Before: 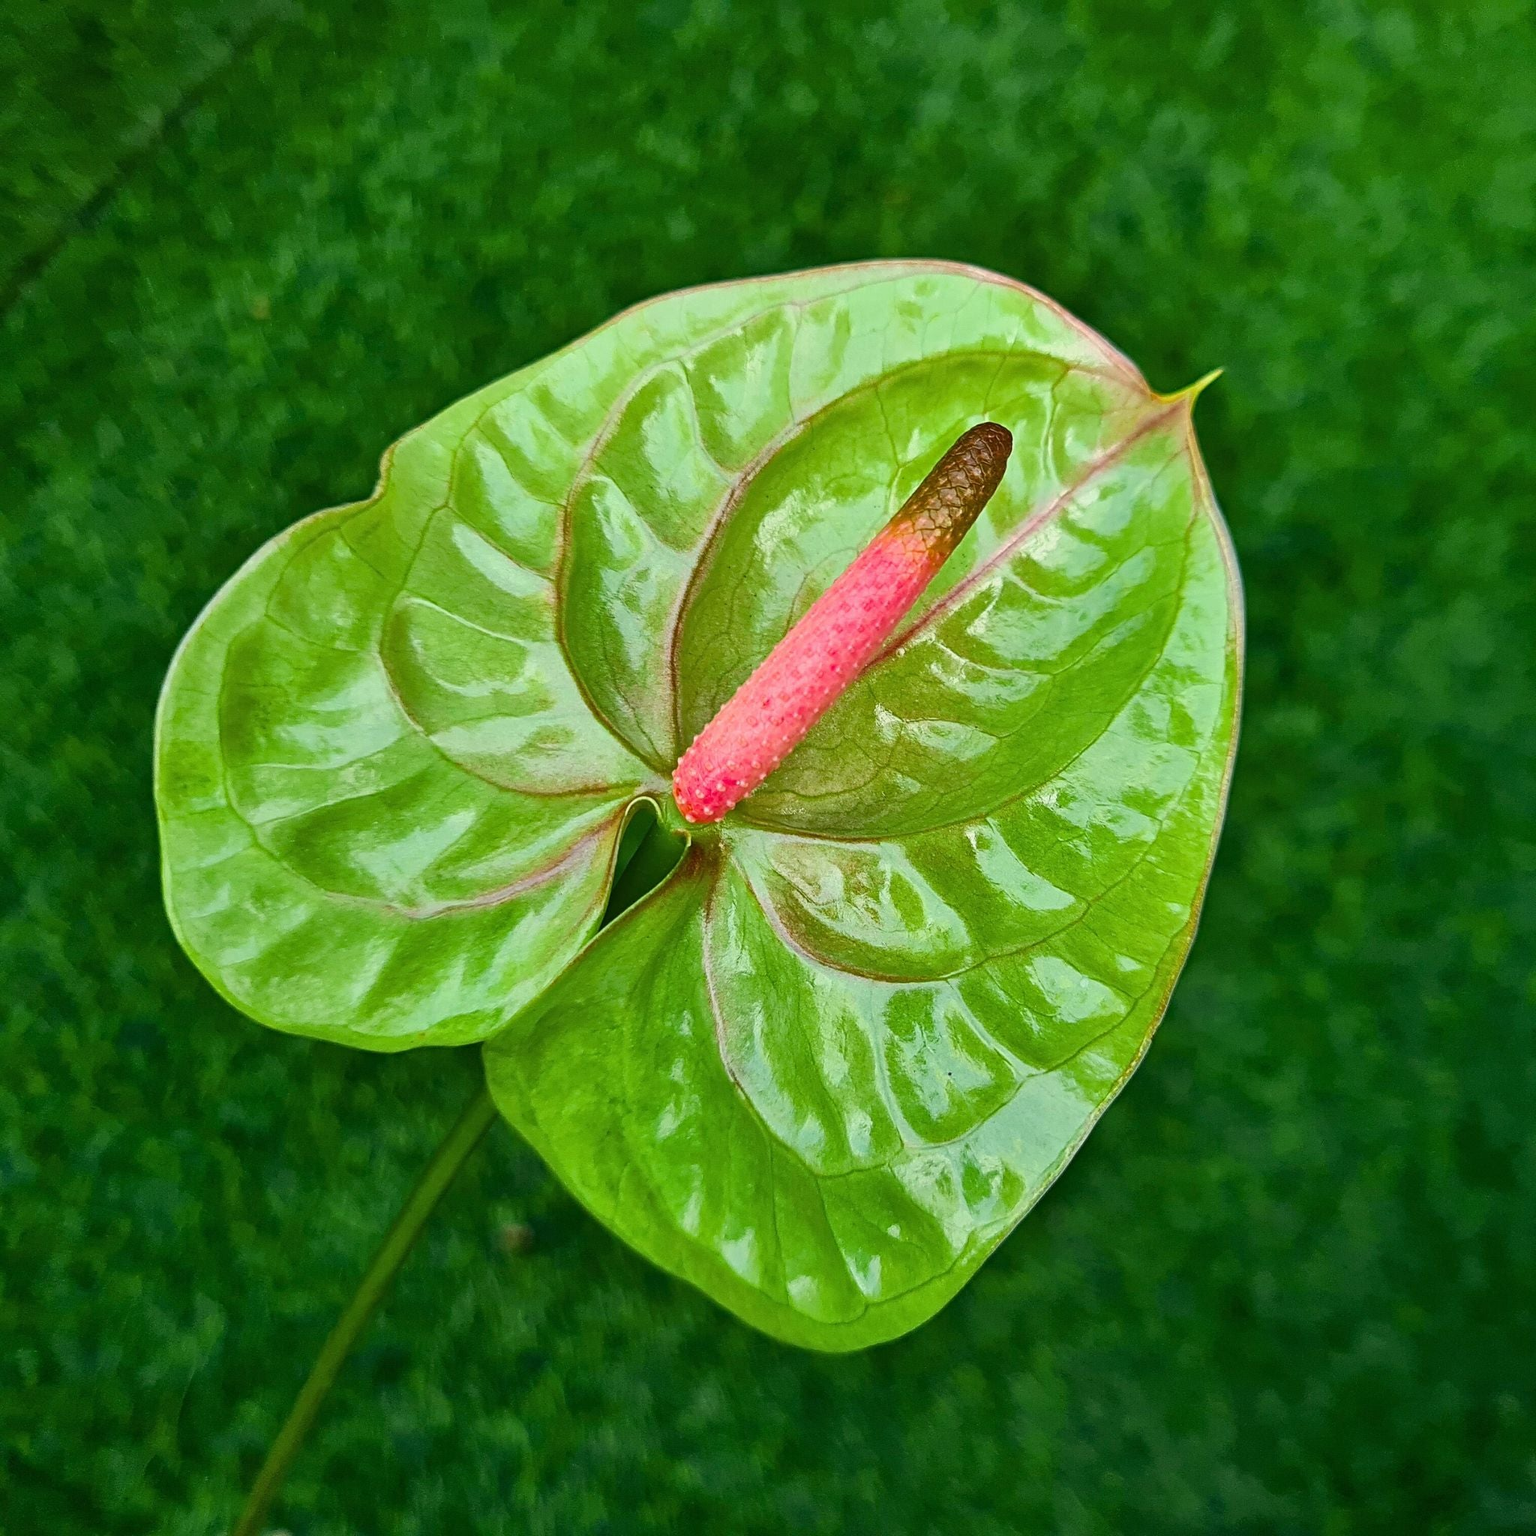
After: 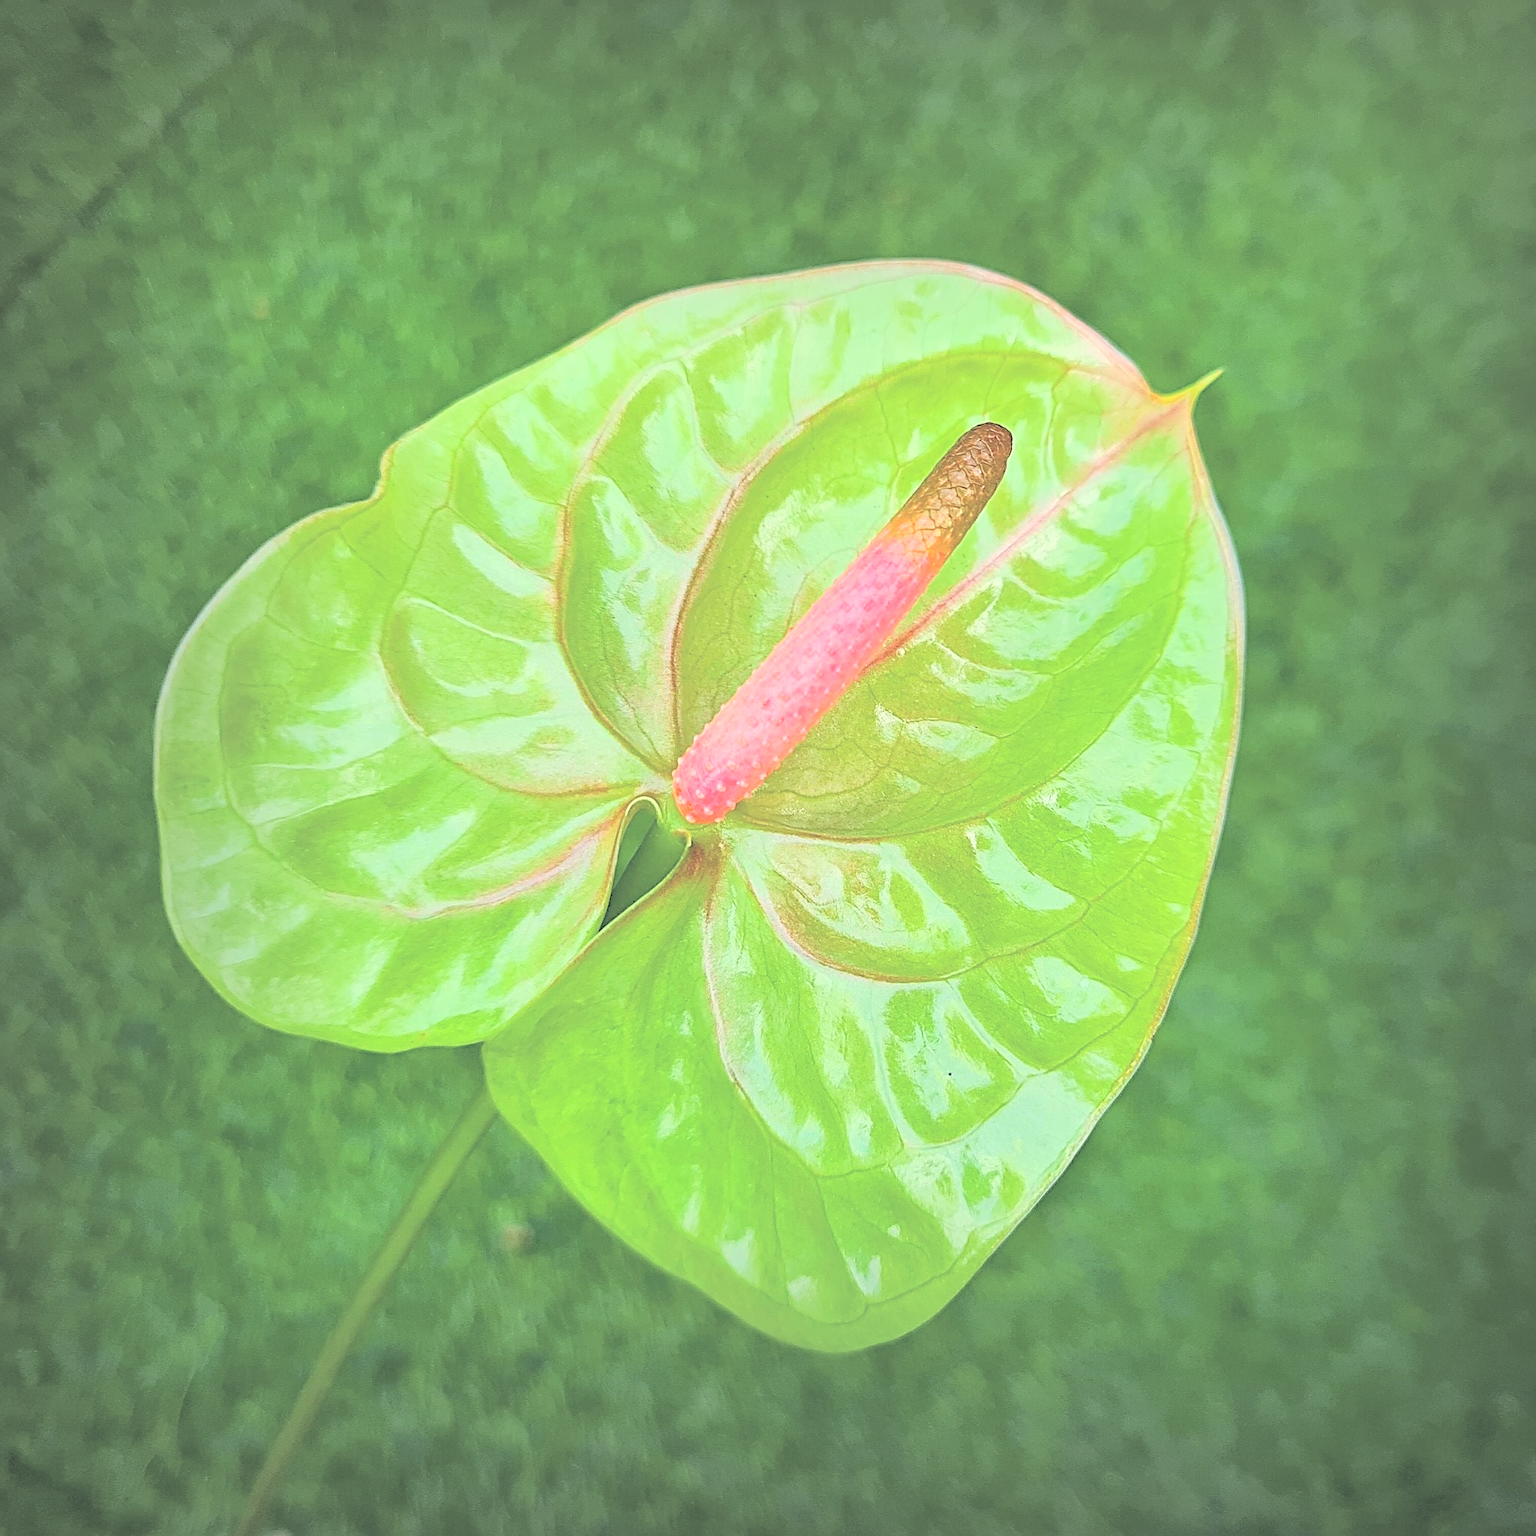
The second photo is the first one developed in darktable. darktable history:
sharpen: on, module defaults
contrast brightness saturation: brightness 0.992
color calibration: illuminant same as pipeline (D50), adaptation none (bypass), x 0.332, y 0.334, temperature 5013.69 K
exposure: black level correction 0.001, compensate exposure bias true, compensate highlight preservation false
vignetting: fall-off start 54.07%, automatic ratio true, width/height ratio 1.314, shape 0.214, unbound false
